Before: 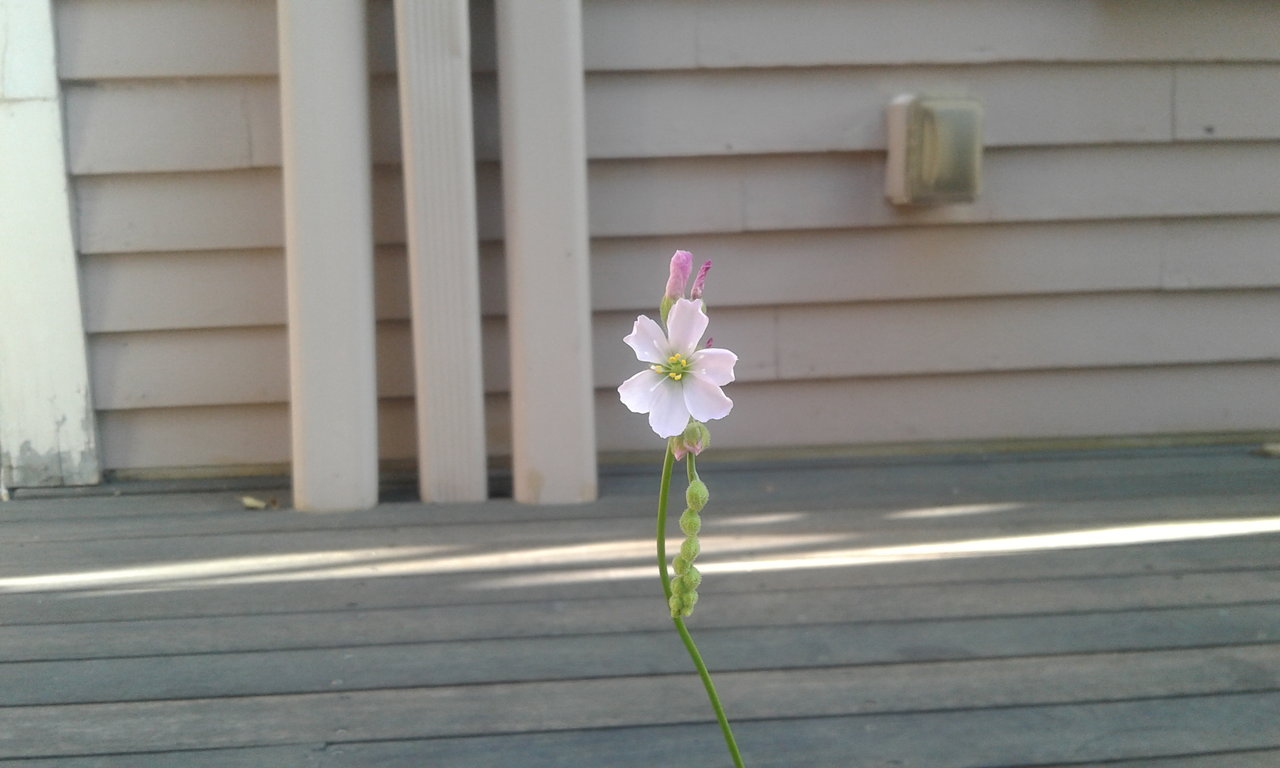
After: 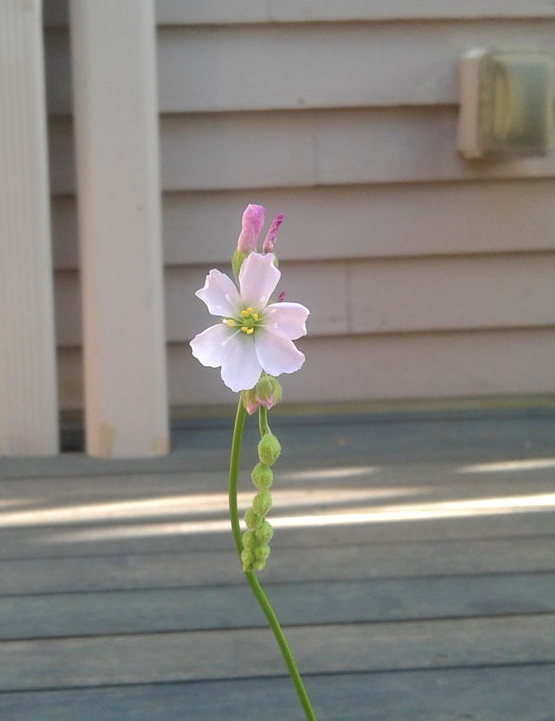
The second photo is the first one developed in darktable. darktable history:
exposure: compensate exposure bias true, compensate highlight preservation false
crop: left 33.452%, top 6.025%, right 23.155%
velvia: on, module defaults
